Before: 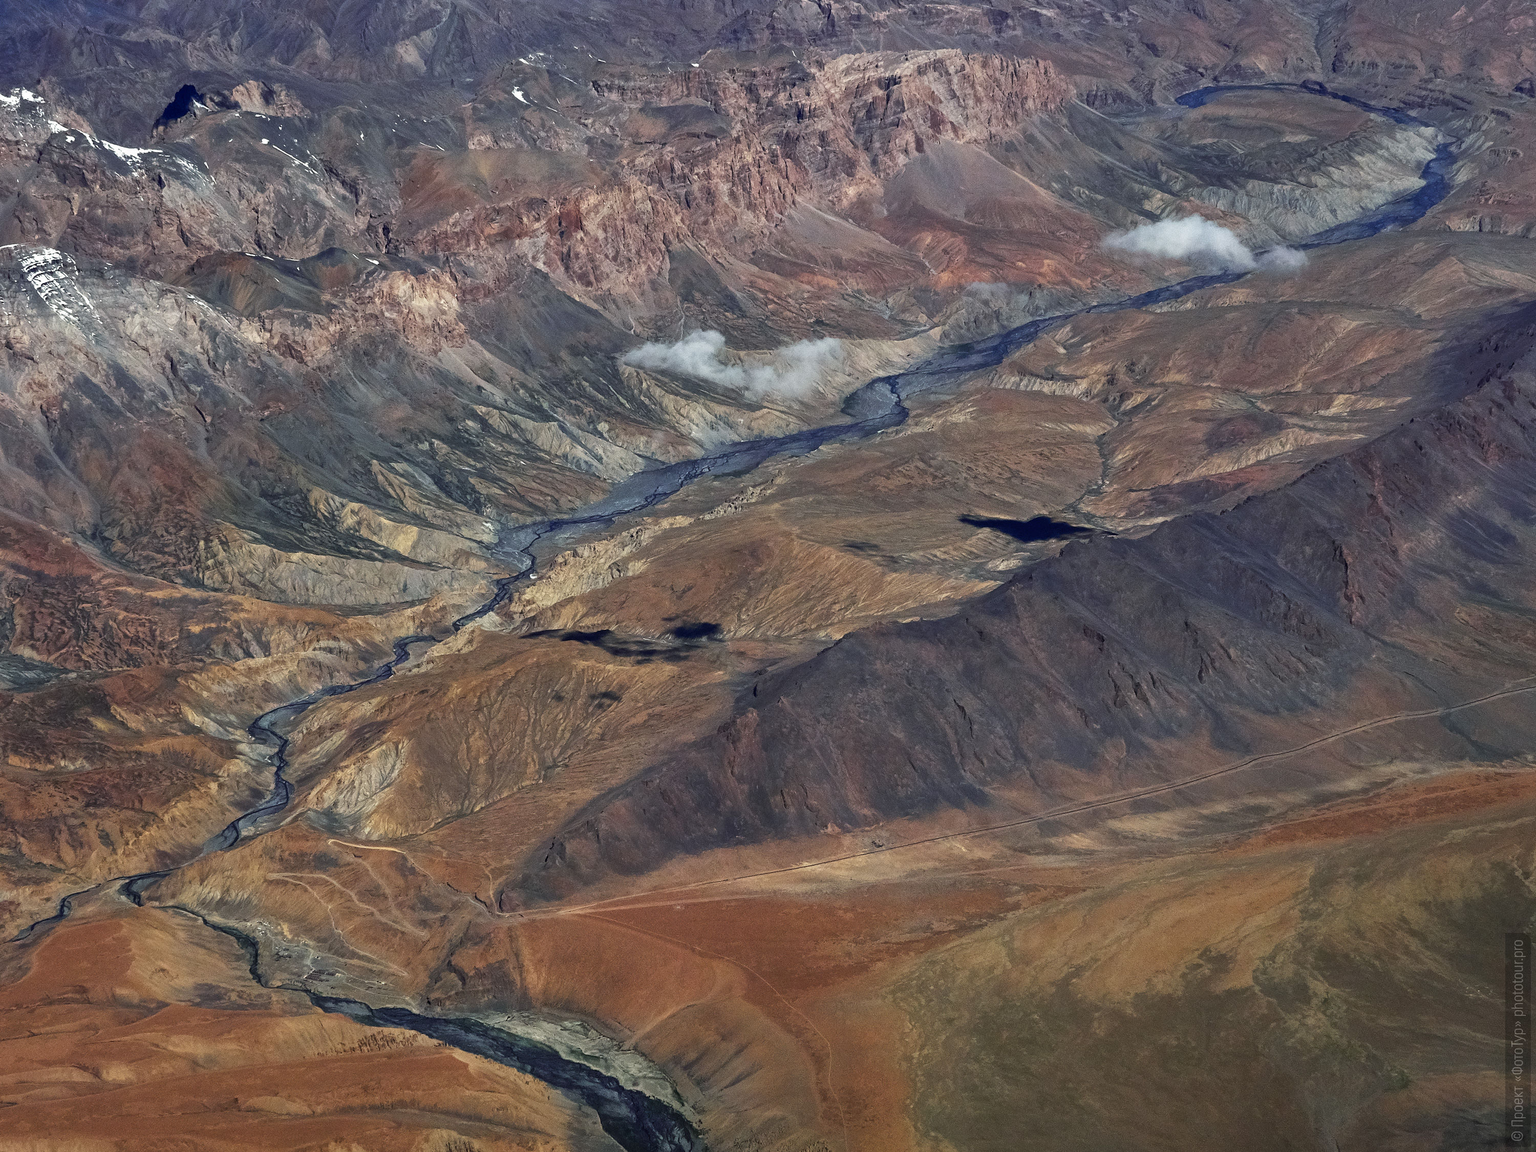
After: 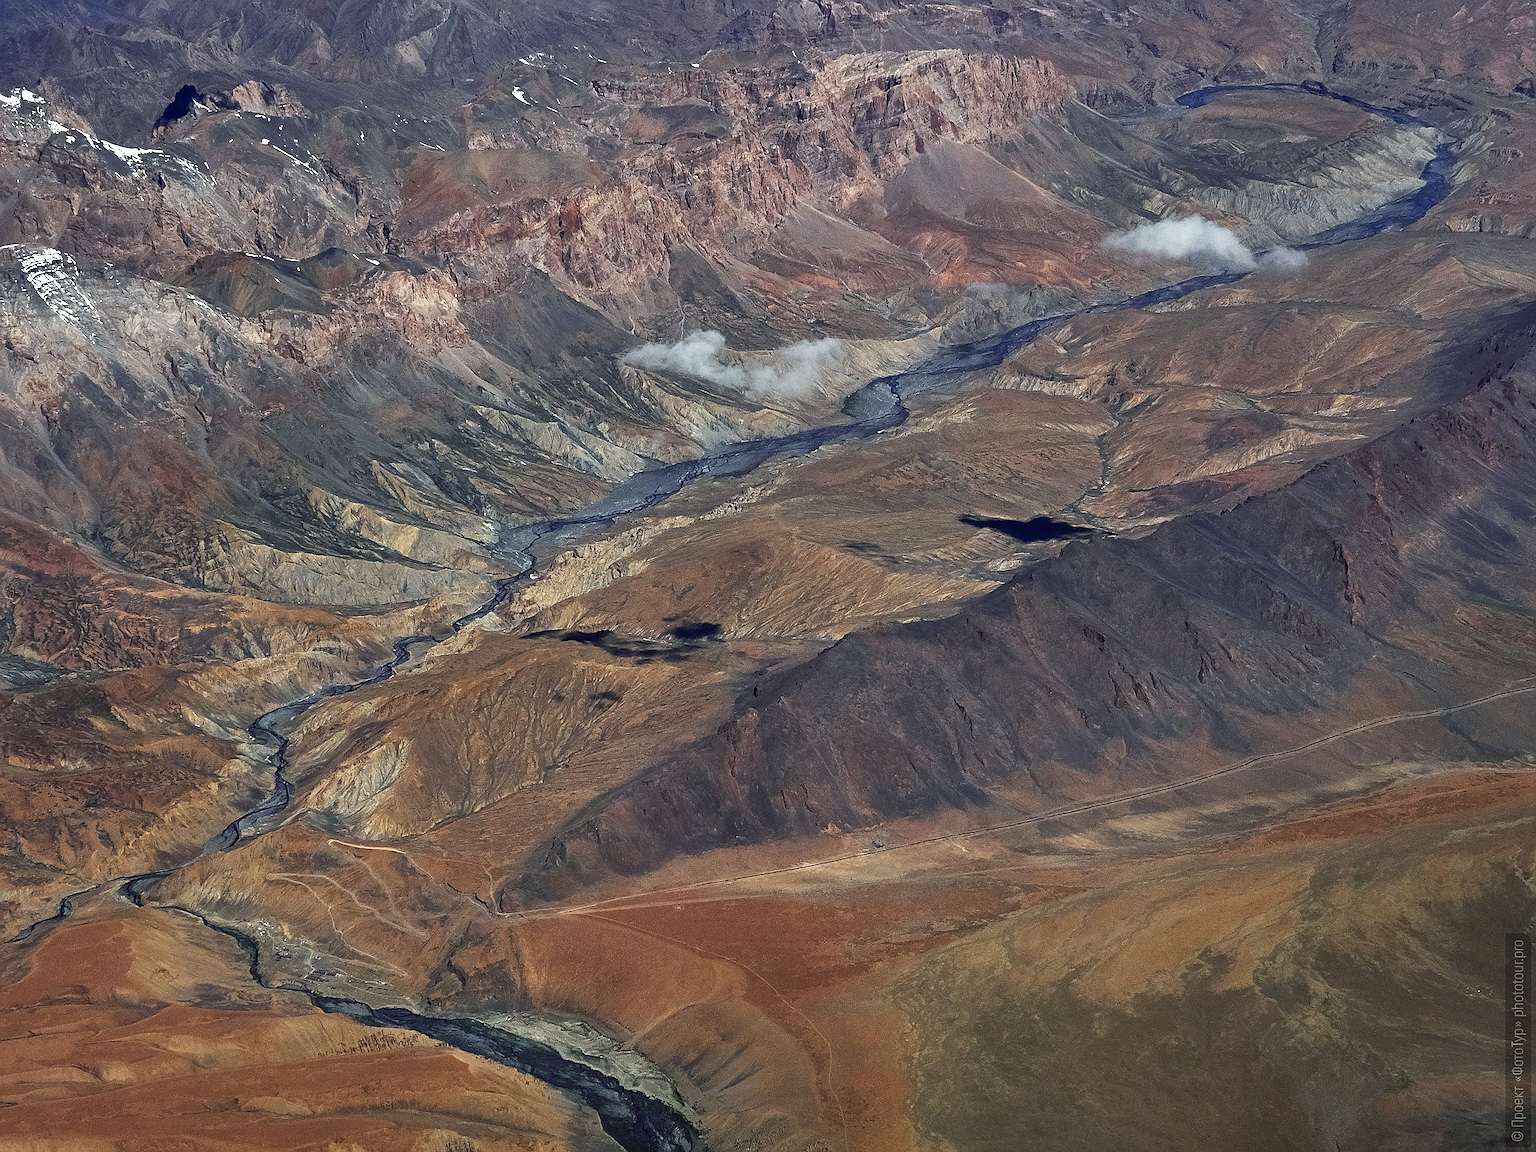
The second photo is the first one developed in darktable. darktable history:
sharpen: radius 1.399, amount 1.235, threshold 0.837
